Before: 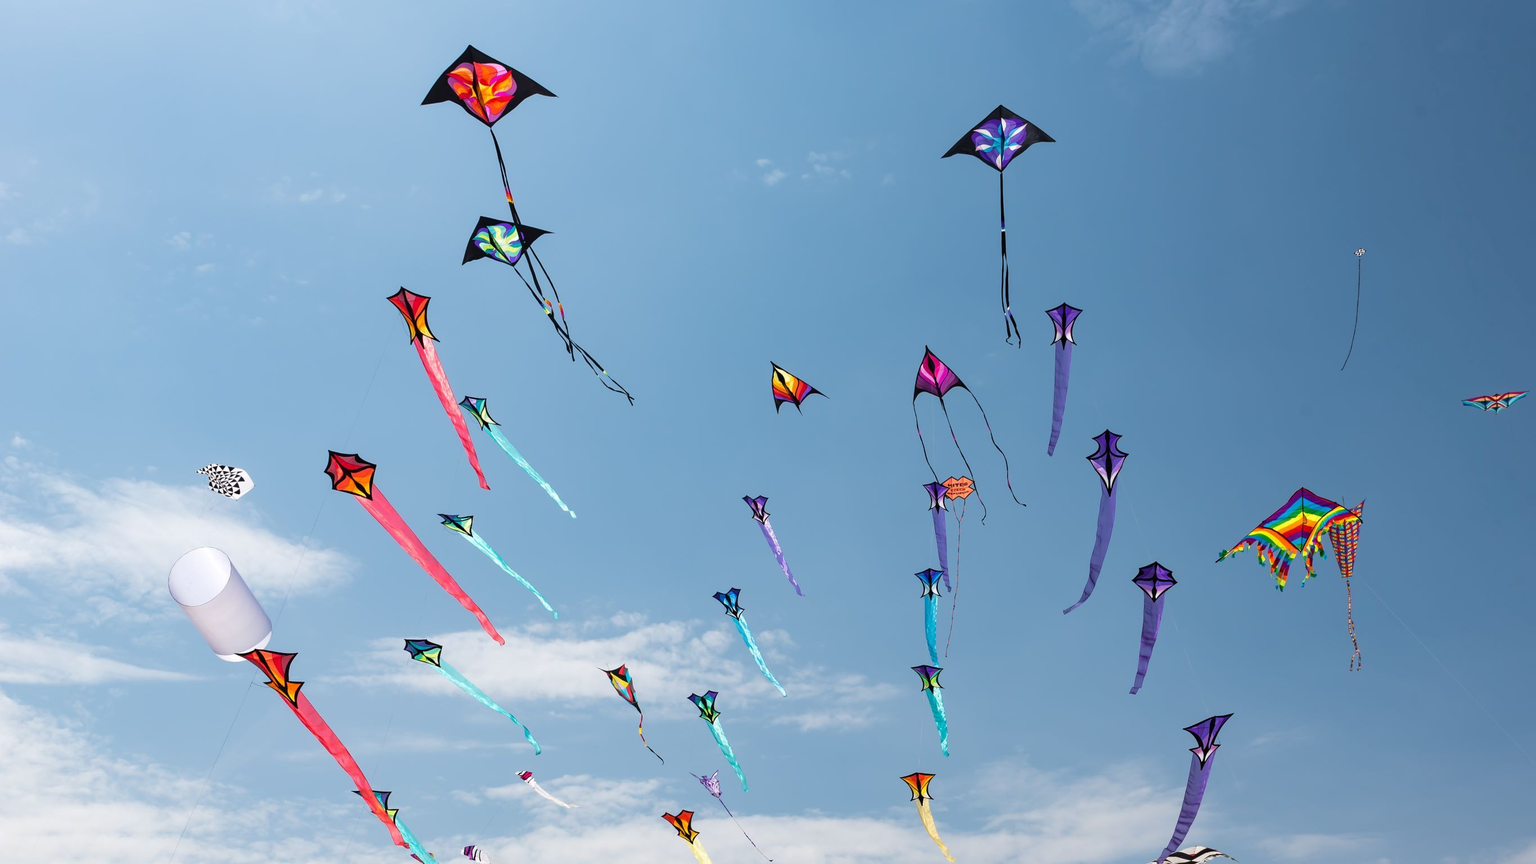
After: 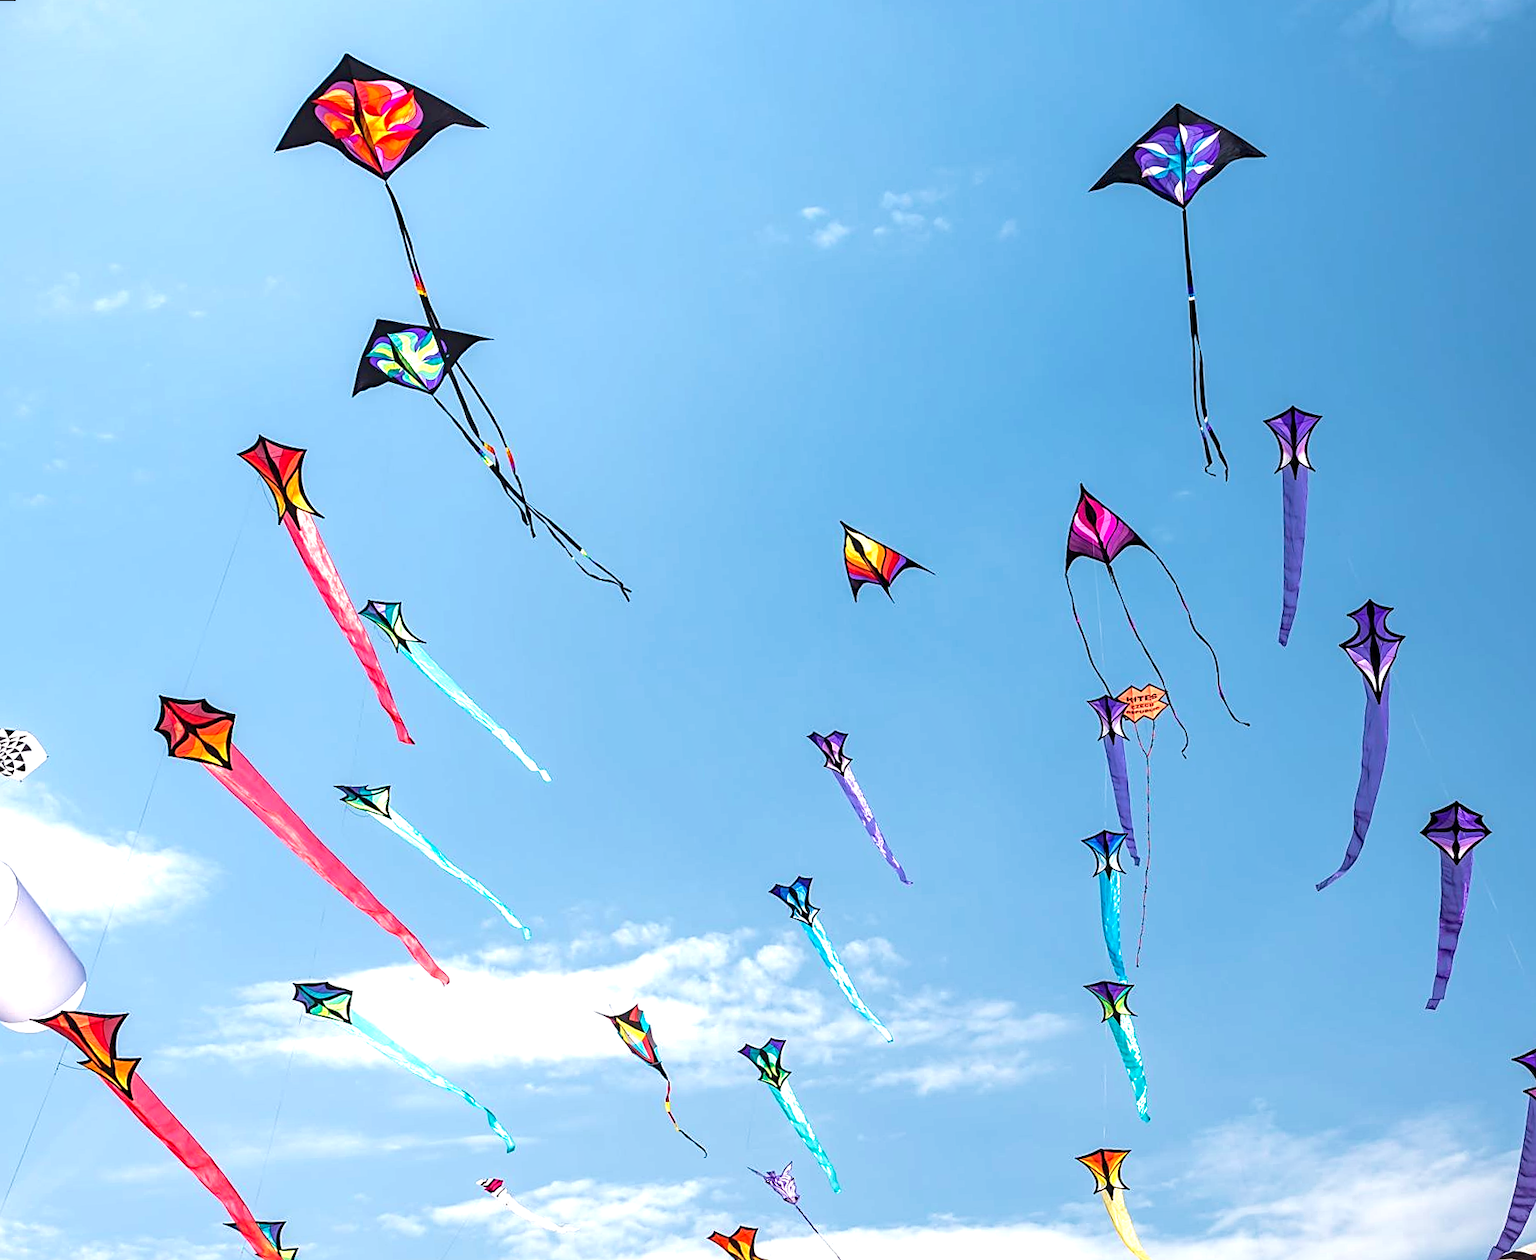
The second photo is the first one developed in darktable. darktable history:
sharpen: on, module defaults
velvia: on, module defaults
crop and rotate: left 13.537%, right 19.796%
exposure: black level correction 0, exposure 0.7 EV, compensate exposure bias true, compensate highlight preservation false
haze removal: compatibility mode true, adaptive false
rotate and perspective: rotation -3°, crop left 0.031, crop right 0.968, crop top 0.07, crop bottom 0.93
local contrast: on, module defaults
